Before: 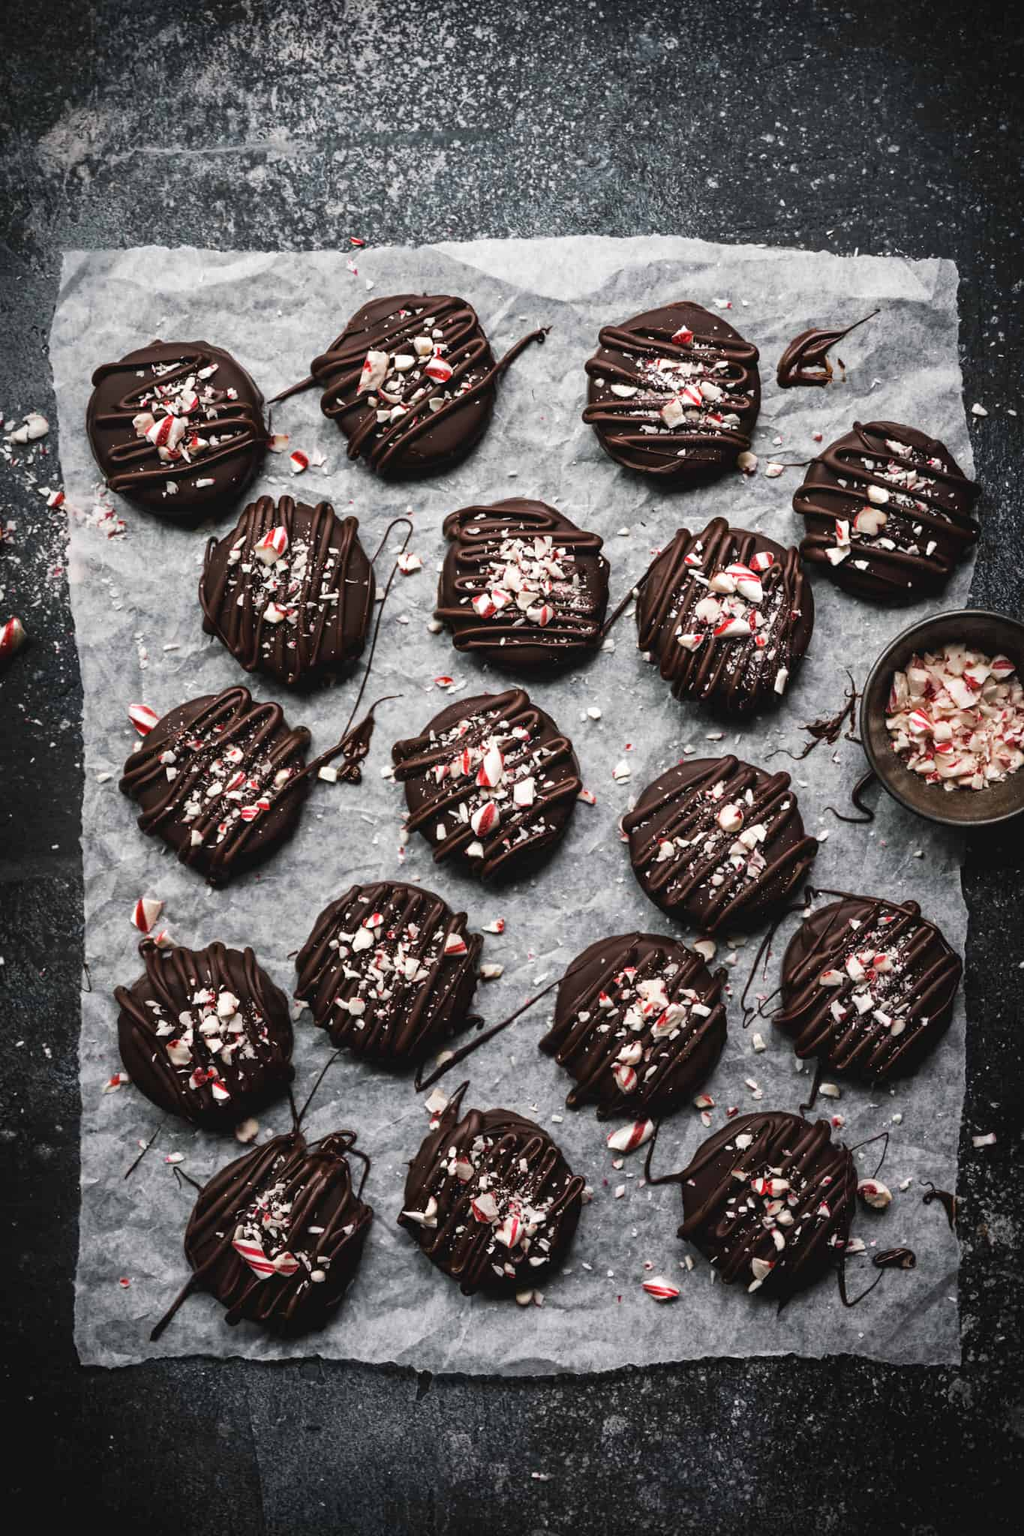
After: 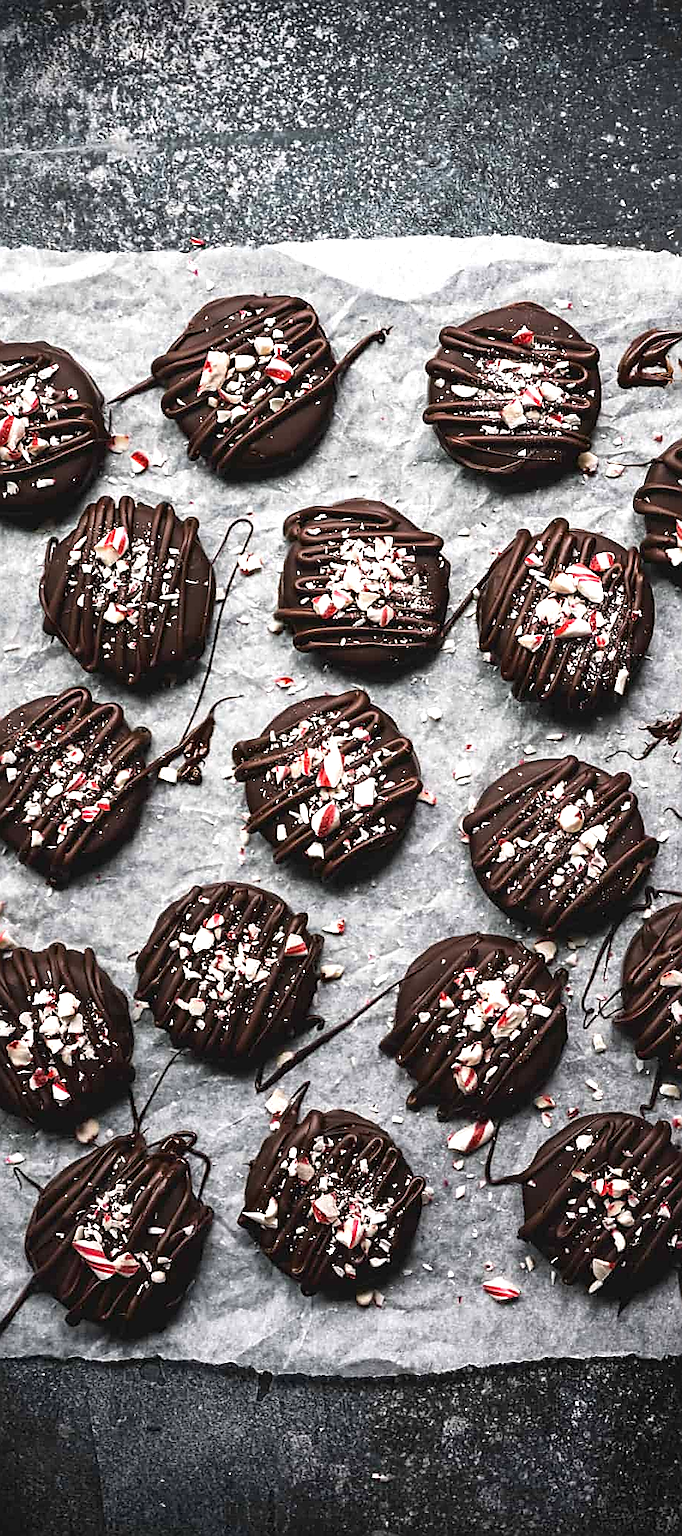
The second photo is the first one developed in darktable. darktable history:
exposure: black level correction 0.001, exposure 0.5 EV, compensate highlight preservation false
tone equalizer: on, module defaults
crop and rotate: left 15.629%, right 17.688%
sharpen: radius 1.349, amount 1.24, threshold 0.671
